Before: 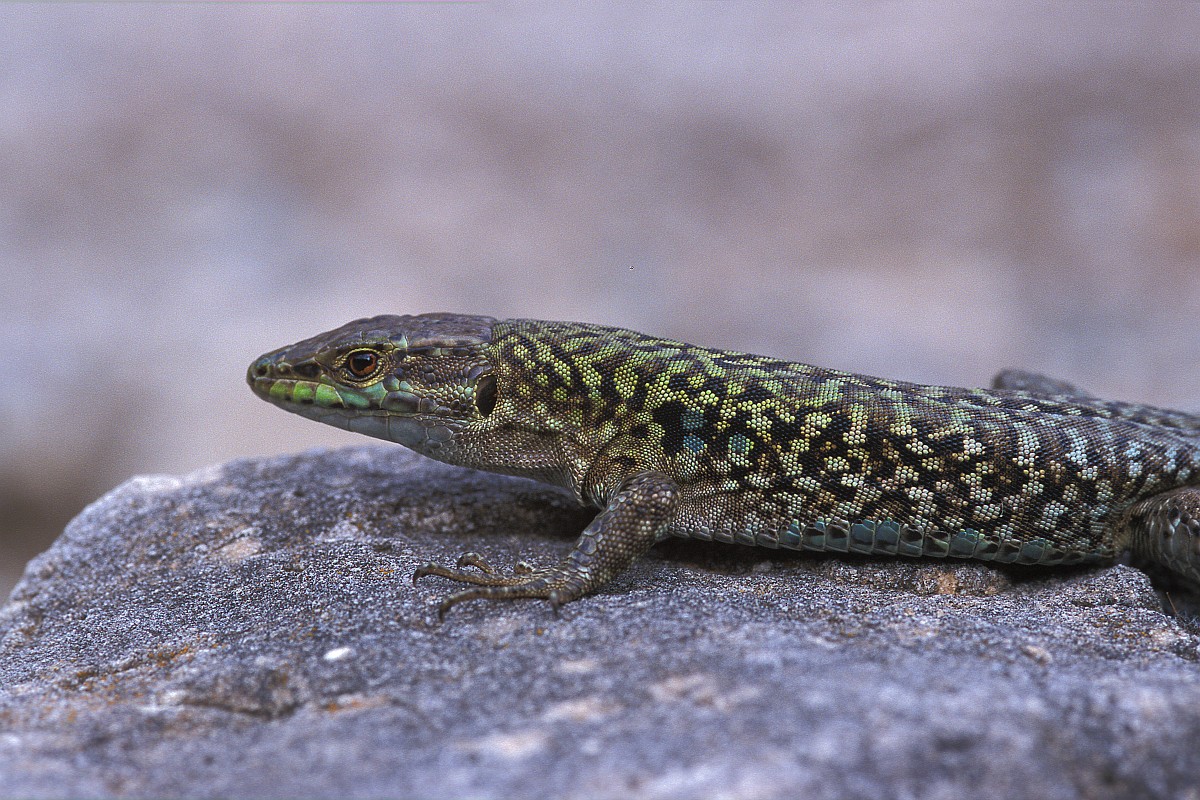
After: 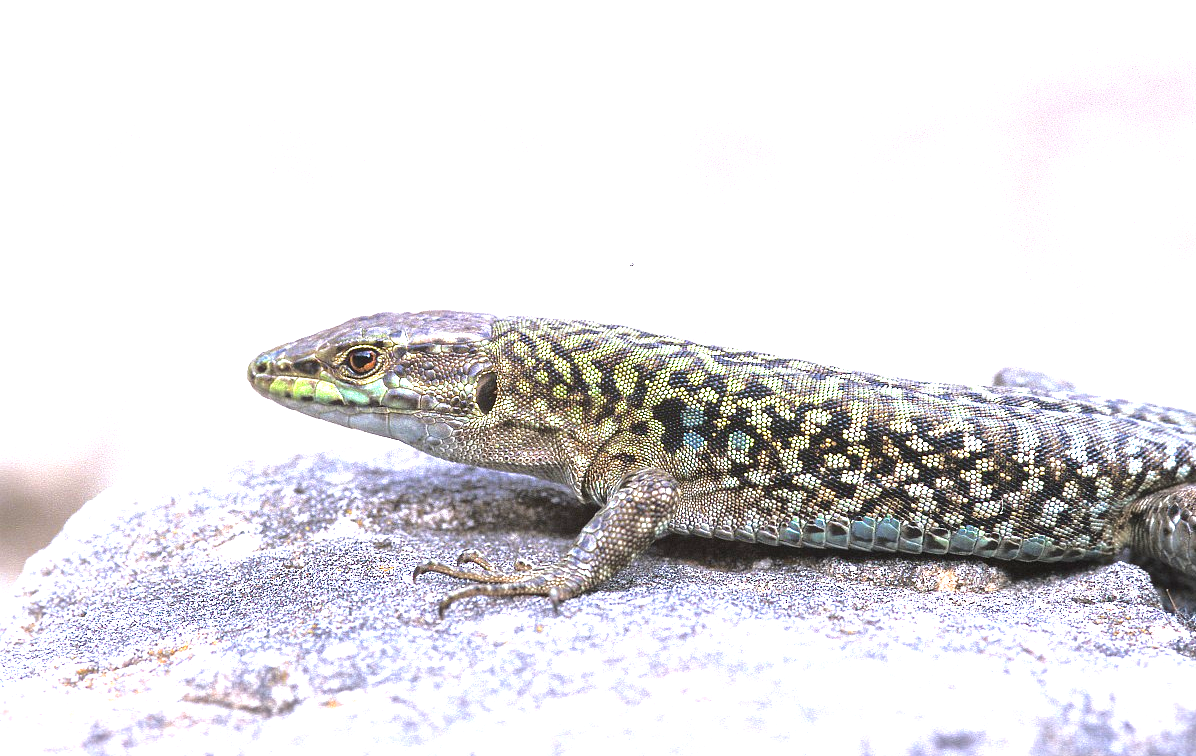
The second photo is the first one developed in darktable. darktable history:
exposure: exposure 2 EV, compensate exposure bias true, compensate highlight preservation false
tone equalizer: -8 EV -0.417 EV, -7 EV -0.389 EV, -6 EV -0.333 EV, -5 EV -0.222 EV, -3 EV 0.222 EV, -2 EV 0.333 EV, -1 EV 0.389 EV, +0 EV 0.417 EV, edges refinement/feathering 500, mask exposure compensation -1.57 EV, preserve details no
crop: top 0.448%, right 0.264%, bottom 5.045%
